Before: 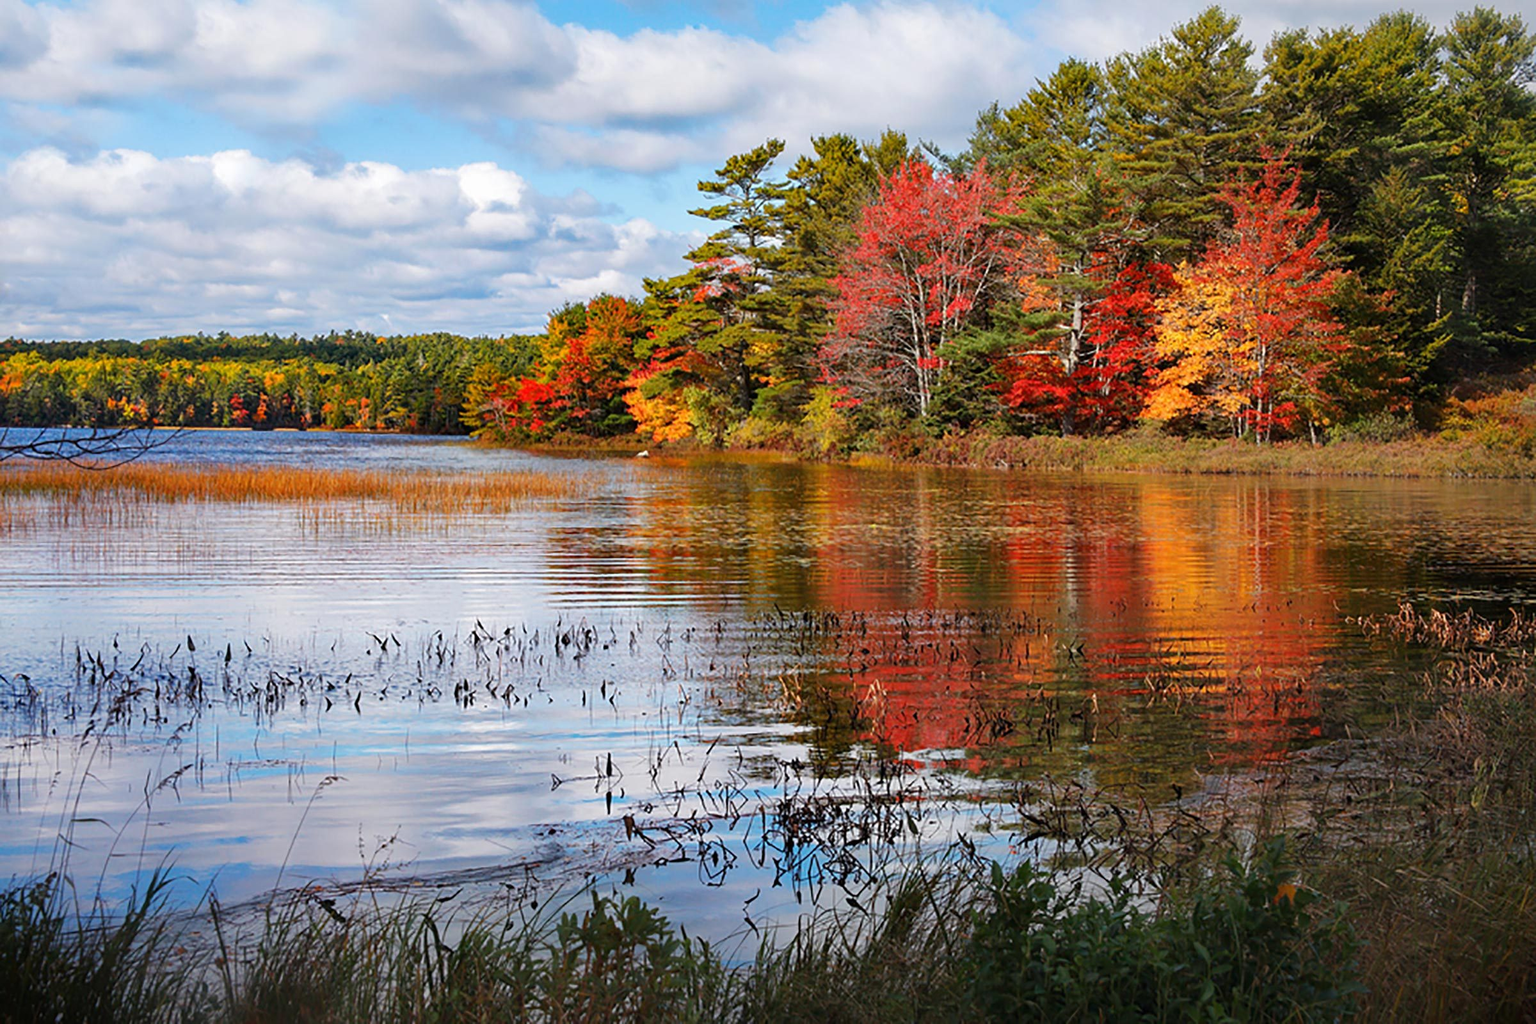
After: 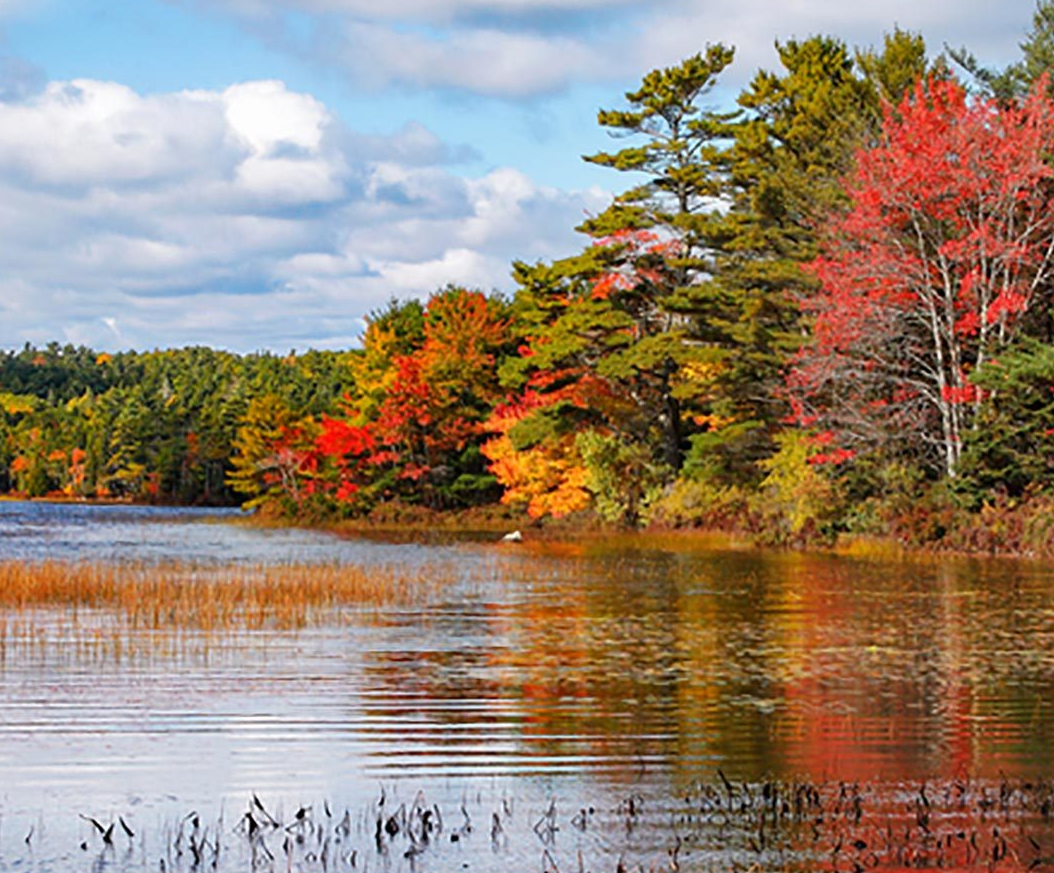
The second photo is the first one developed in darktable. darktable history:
crop: left 20.519%, top 10.852%, right 35.536%, bottom 34.571%
